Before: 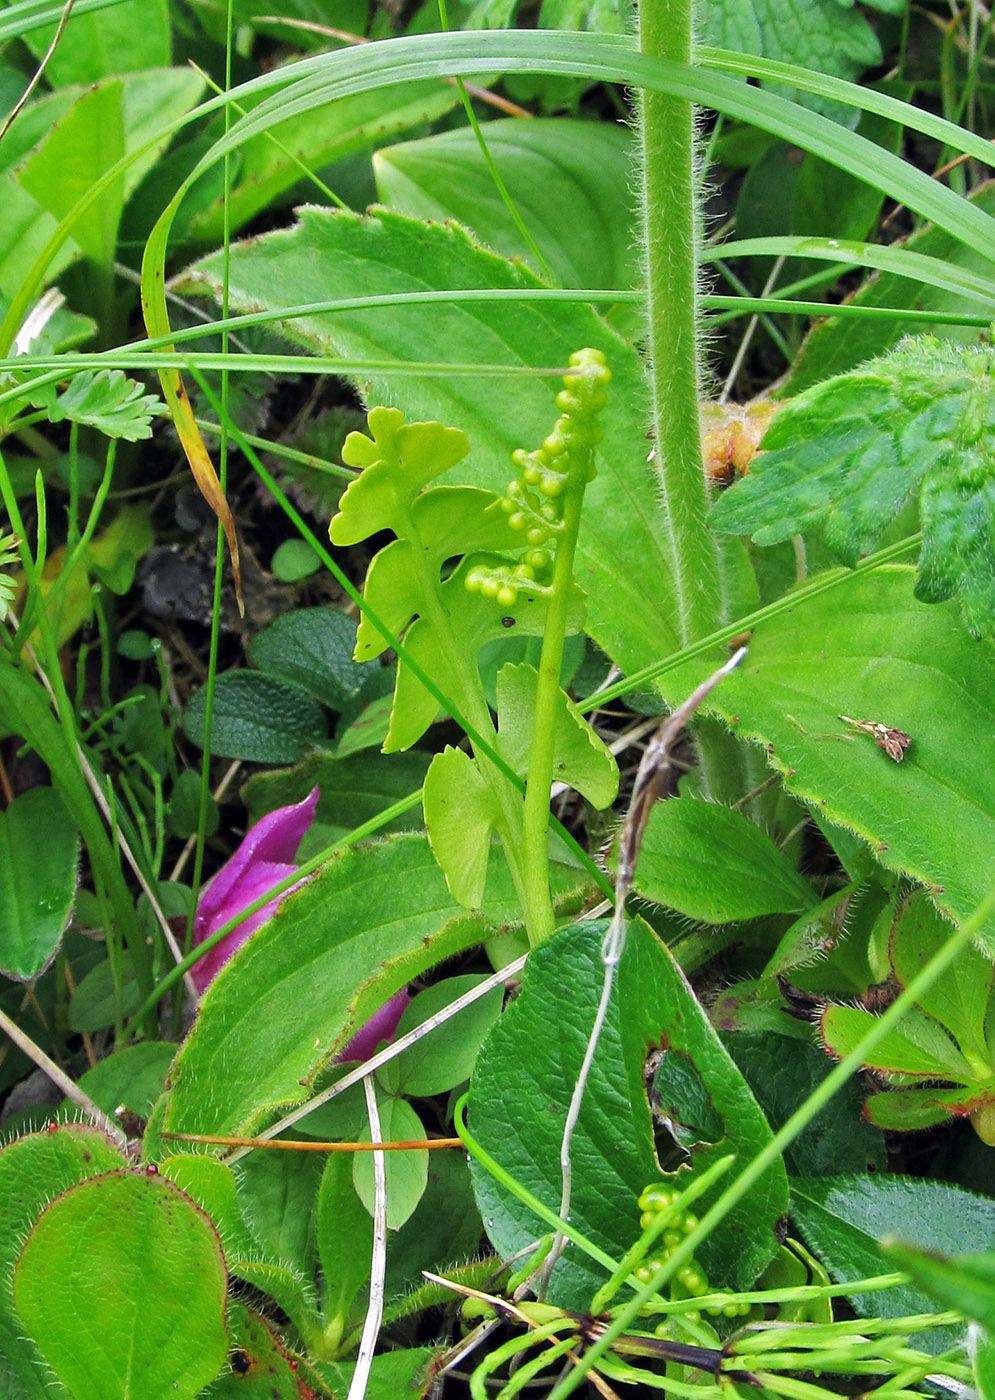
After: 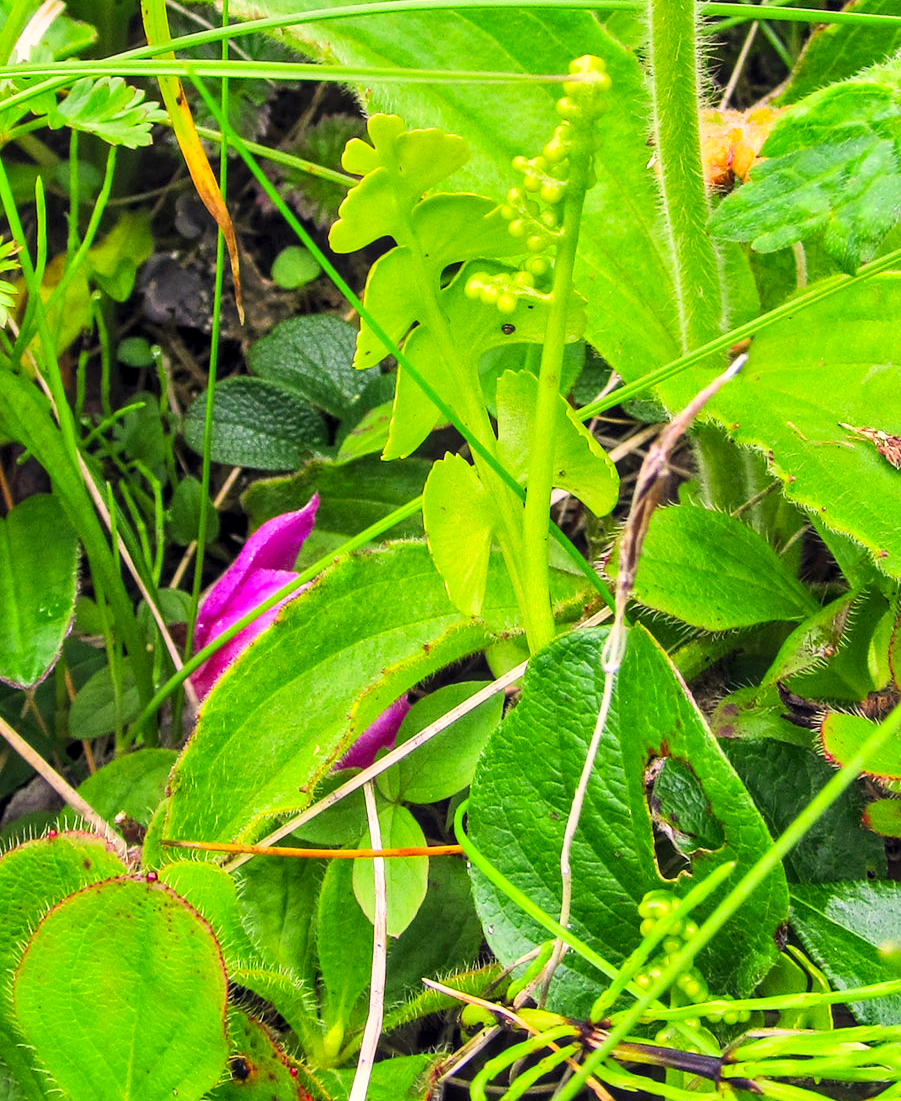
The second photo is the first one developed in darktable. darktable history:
crop: top 20.982%, right 9.38%, bottom 0.313%
local contrast: on, module defaults
color correction: highlights a* 11.53, highlights b* 12.17
contrast brightness saturation: contrast 0.244, brightness 0.254, saturation 0.381
